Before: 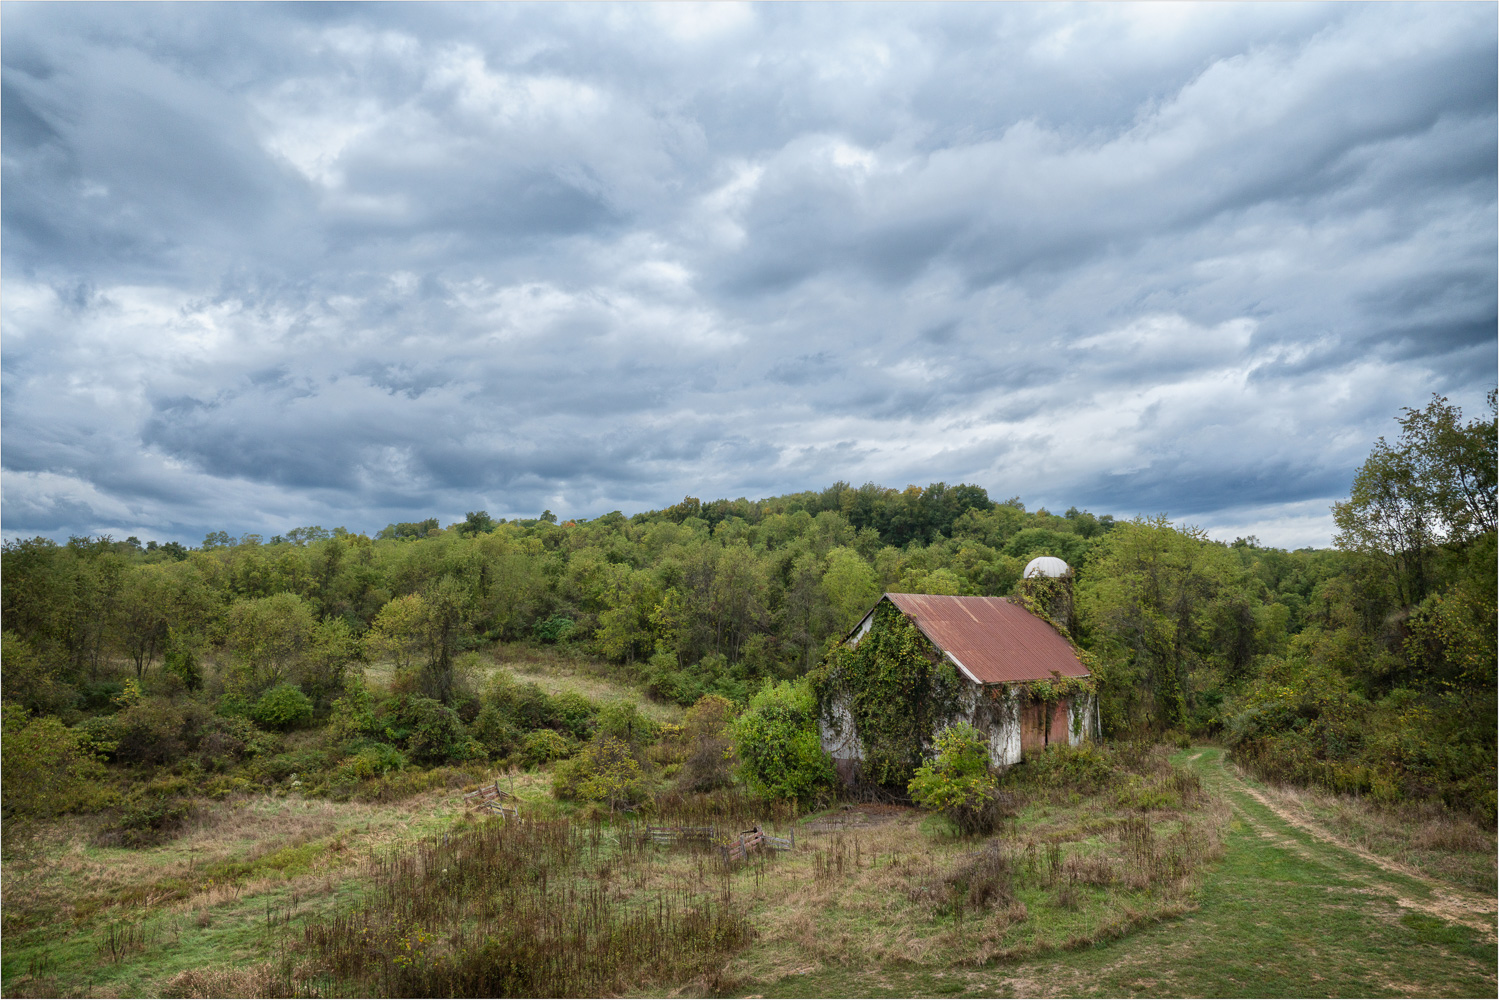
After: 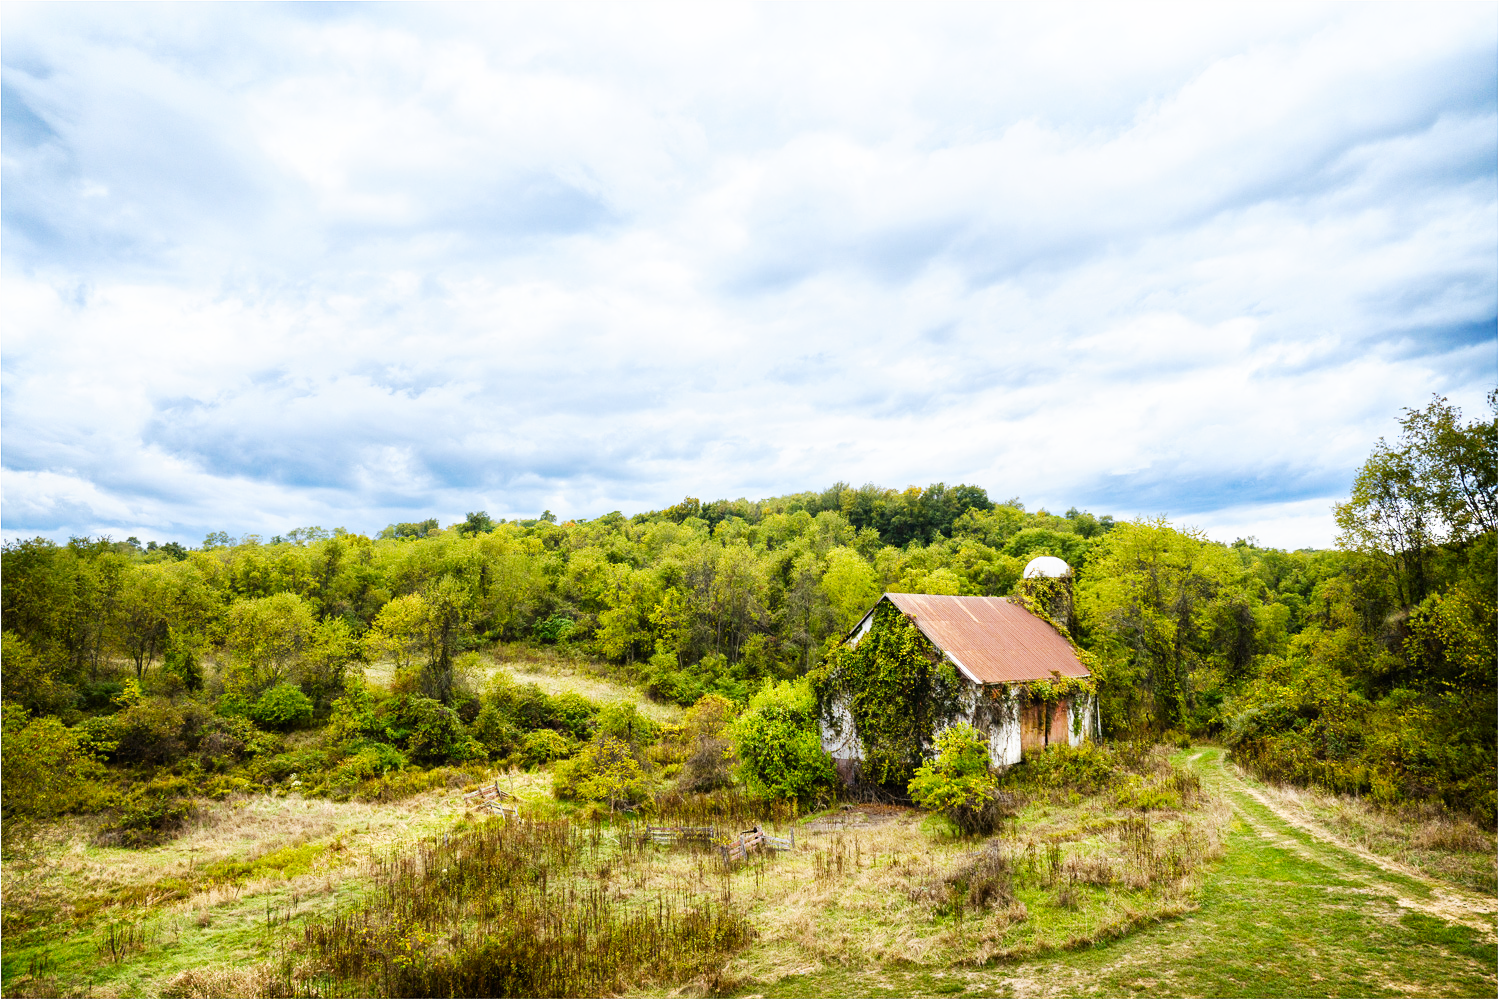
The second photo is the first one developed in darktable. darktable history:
color contrast: green-magenta contrast 0.85, blue-yellow contrast 1.25, unbound 0
base curve: curves: ch0 [(0, 0) (0.007, 0.004) (0.027, 0.03) (0.046, 0.07) (0.207, 0.54) (0.442, 0.872) (0.673, 0.972) (1, 1)], preserve colors none
